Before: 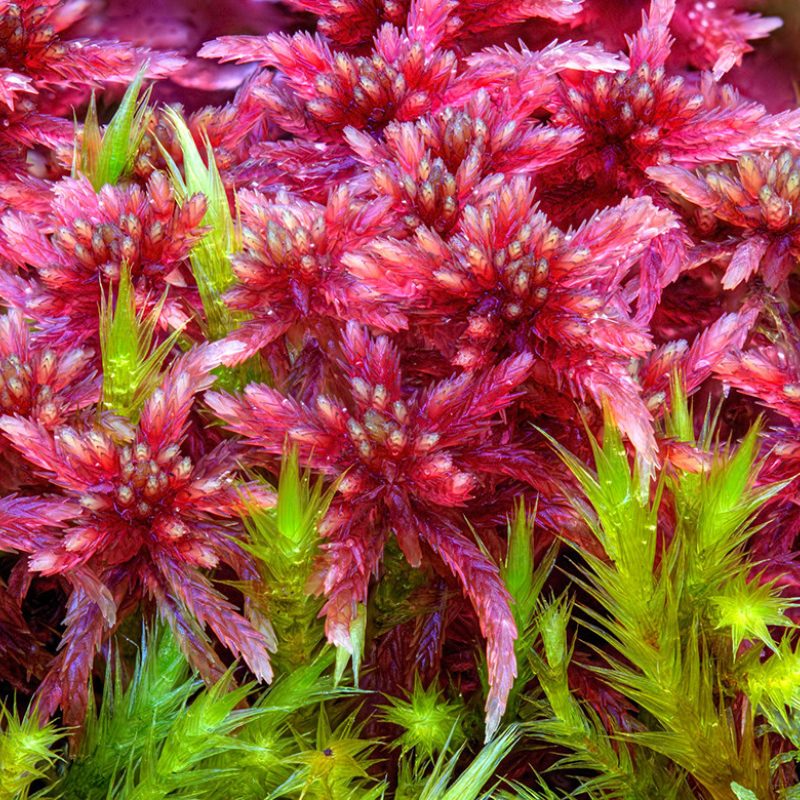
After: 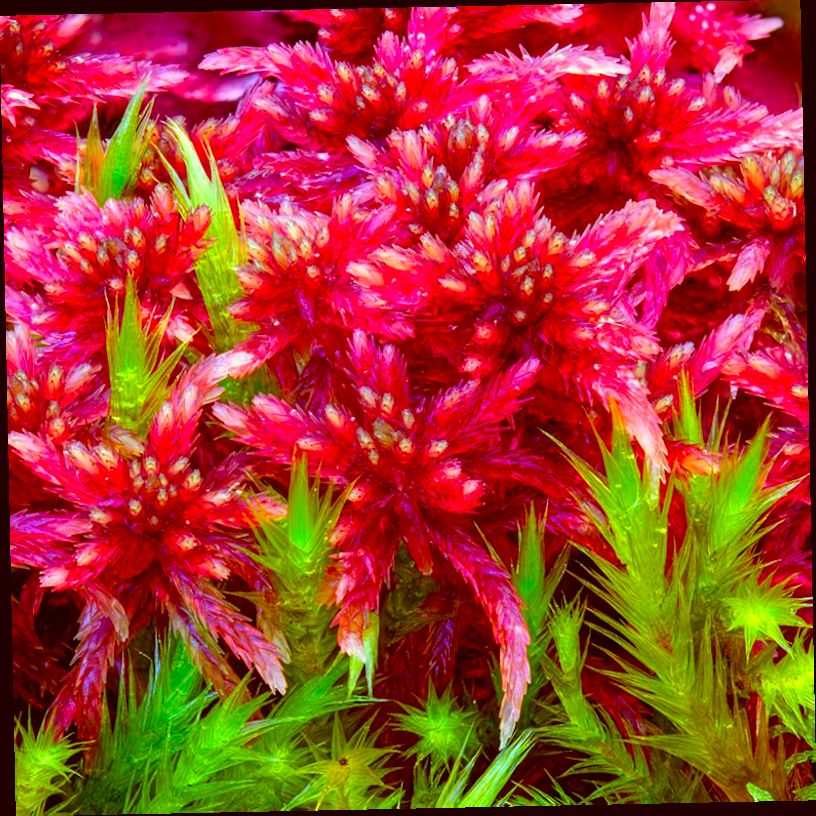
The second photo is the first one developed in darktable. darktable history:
contrast brightness saturation: saturation 0.5
color correction: highlights a* -5.94, highlights b* 9.48, shadows a* 10.12, shadows b* 23.94
rotate and perspective: rotation -1.17°, automatic cropping off
